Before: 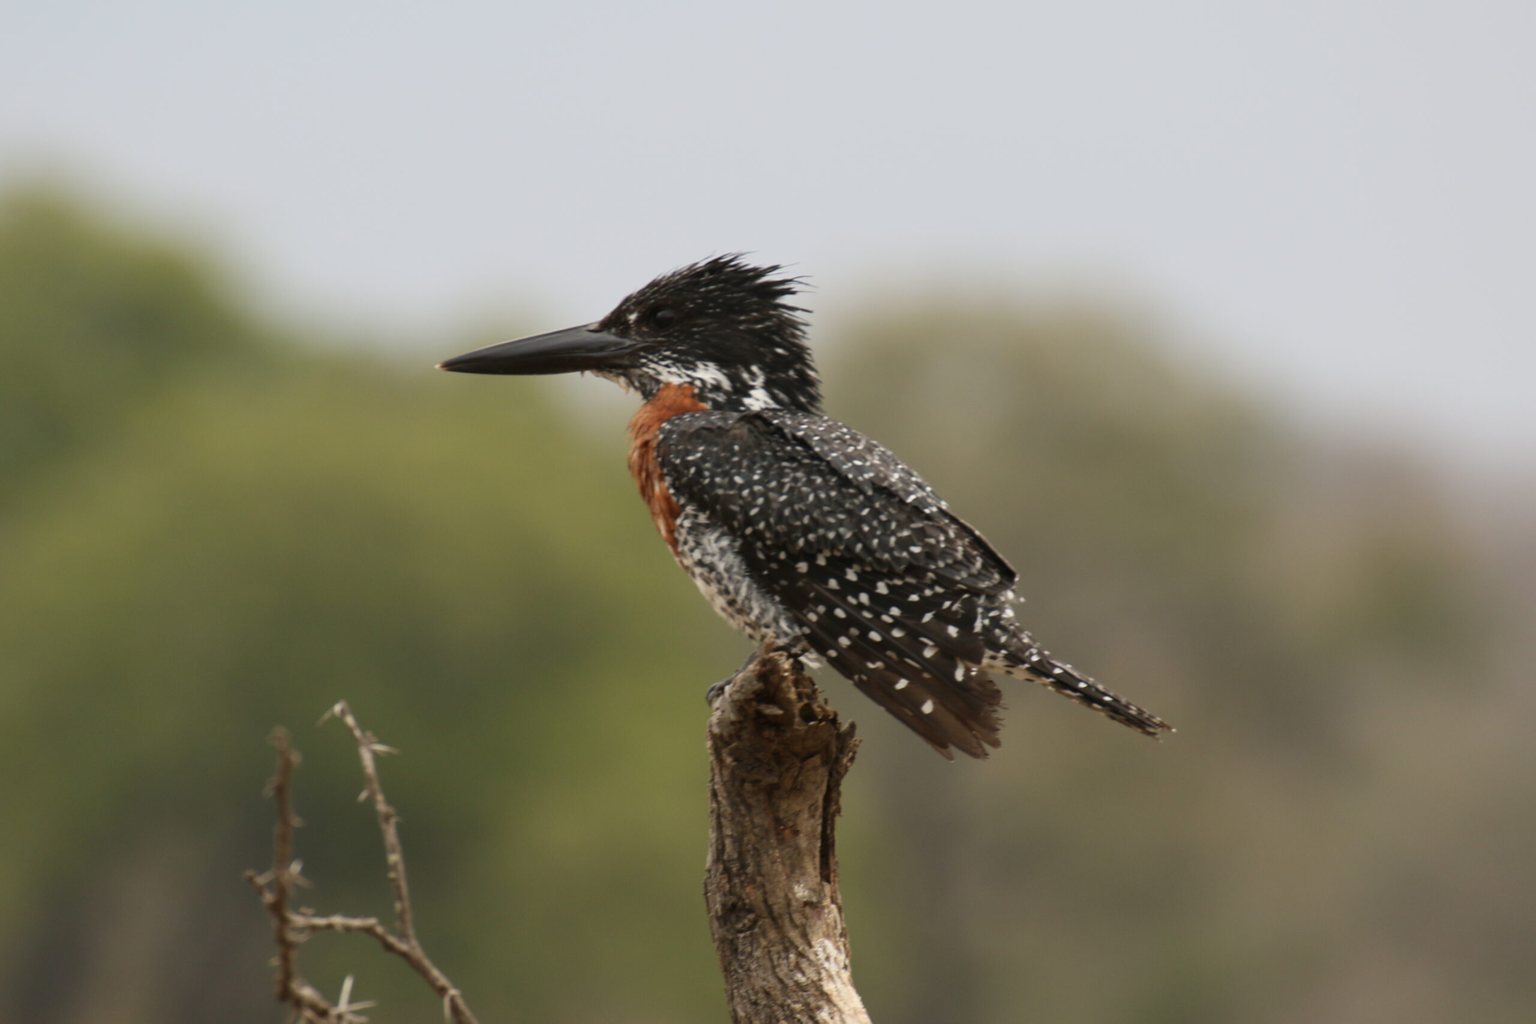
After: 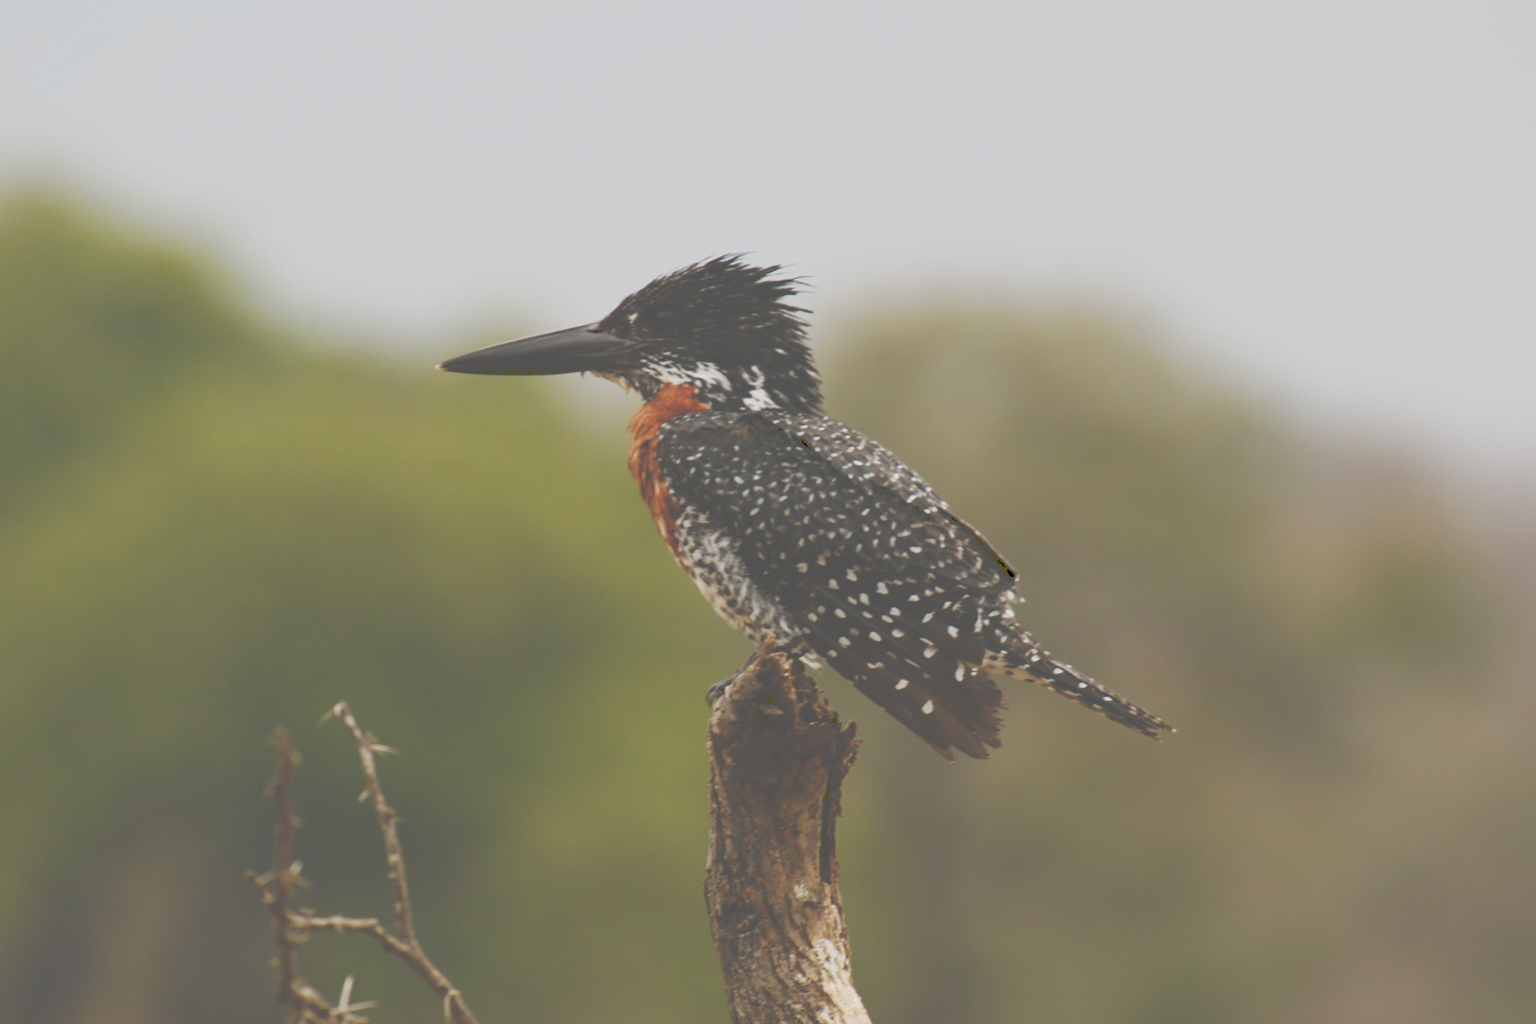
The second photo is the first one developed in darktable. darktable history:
tone curve: curves: ch0 [(0, 0) (0.003, 0.346) (0.011, 0.346) (0.025, 0.346) (0.044, 0.35) (0.069, 0.354) (0.1, 0.361) (0.136, 0.368) (0.177, 0.381) (0.224, 0.395) (0.277, 0.421) (0.335, 0.458) (0.399, 0.502) (0.468, 0.556) (0.543, 0.617) (0.623, 0.685) (0.709, 0.748) (0.801, 0.814) (0.898, 0.865) (1, 1)], preserve colors none
haze removal: compatibility mode true, adaptive false
color balance rgb: shadows lift › luminance -19.657%, perceptual saturation grading › global saturation 39.054%, perceptual saturation grading › highlights -50.296%, perceptual saturation grading › shadows 31.056%, perceptual brilliance grading › global brilliance 2.326%, perceptual brilliance grading › highlights -3.52%
